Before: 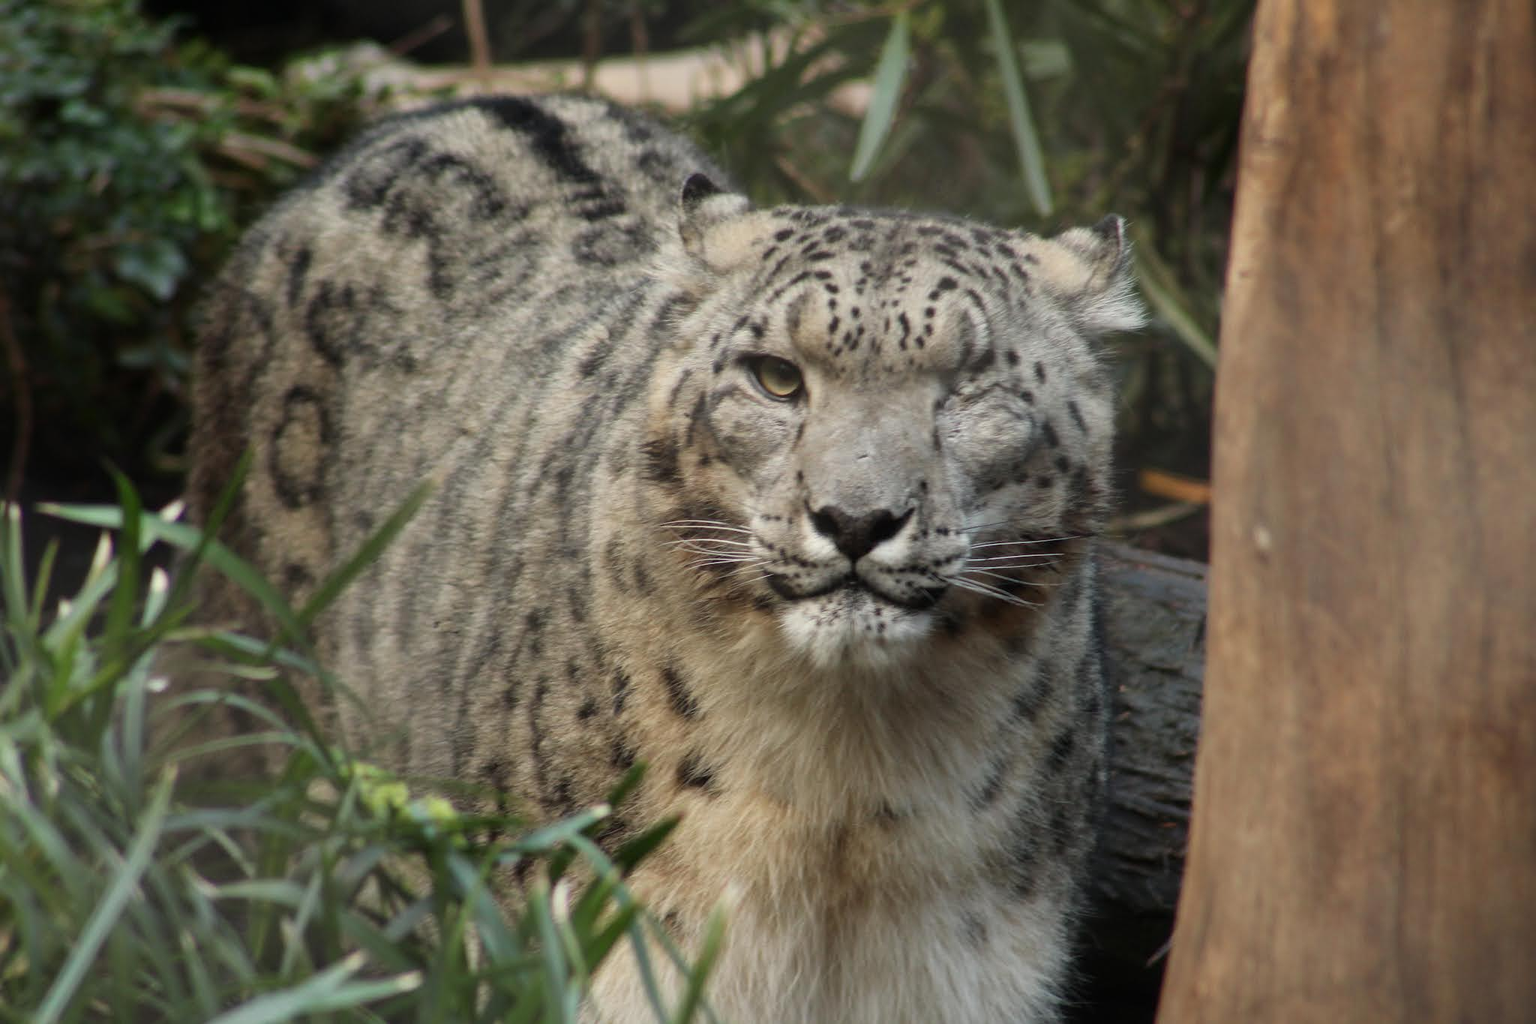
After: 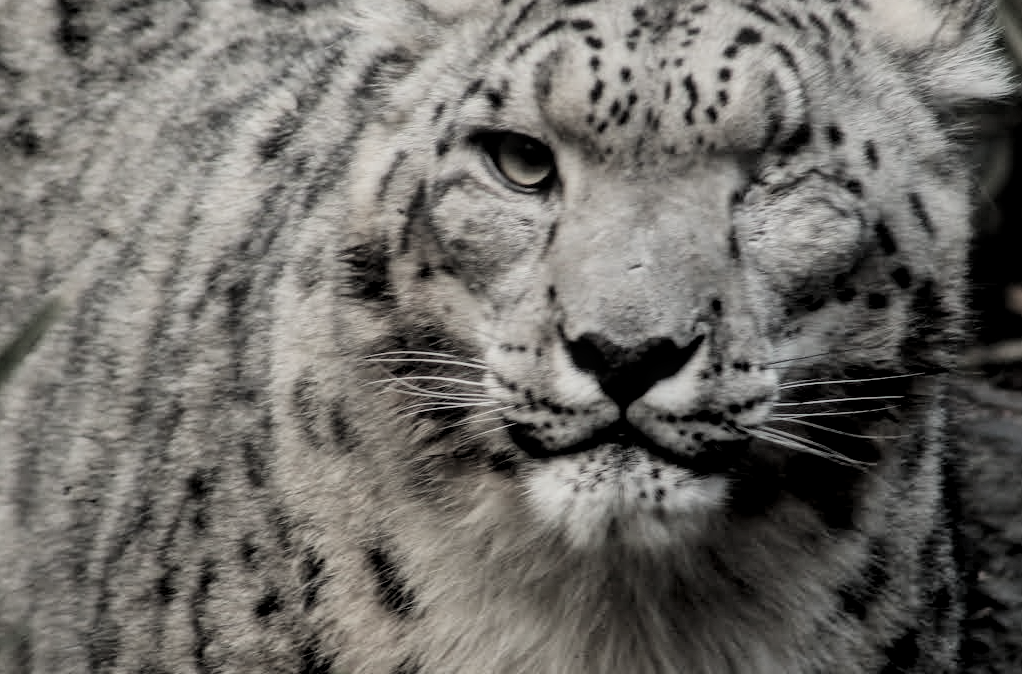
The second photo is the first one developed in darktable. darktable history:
crop: left 25.171%, top 25.068%, right 24.913%, bottom 25.487%
filmic rgb: black relative exposure -5.11 EV, white relative exposure 3.95 EV, hardness 2.9, contrast 1.297, highlights saturation mix -30.79%, color science v4 (2020), contrast in shadows soft, contrast in highlights soft
local contrast: on, module defaults
